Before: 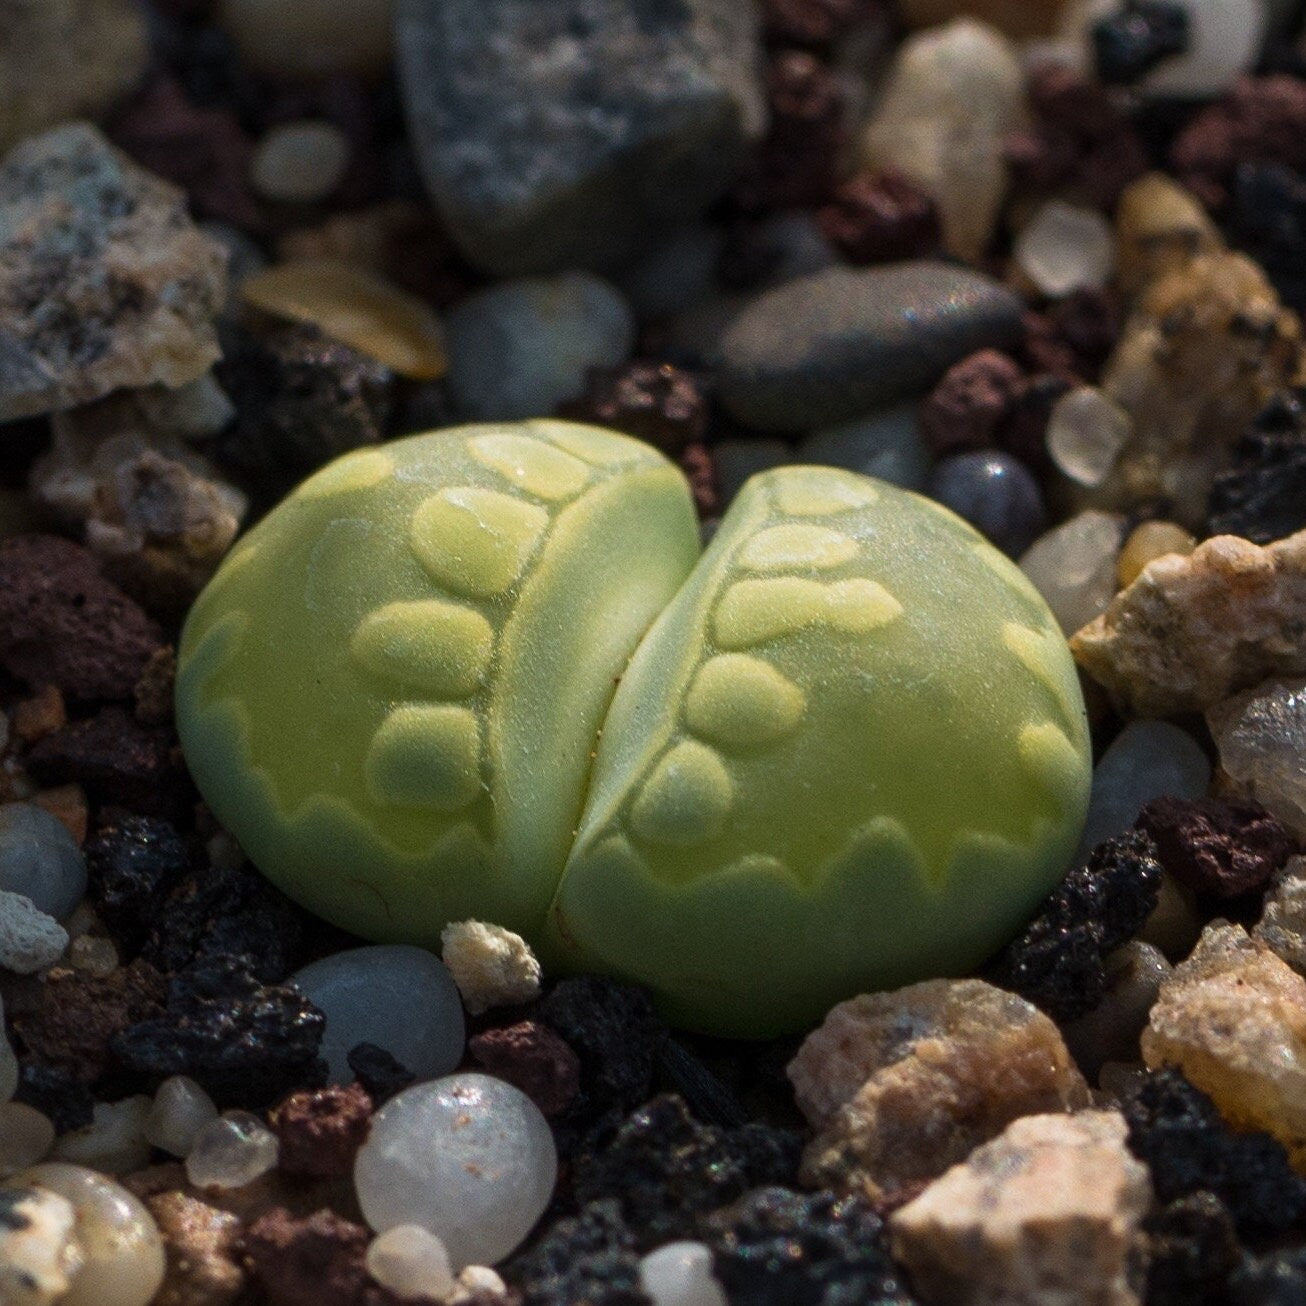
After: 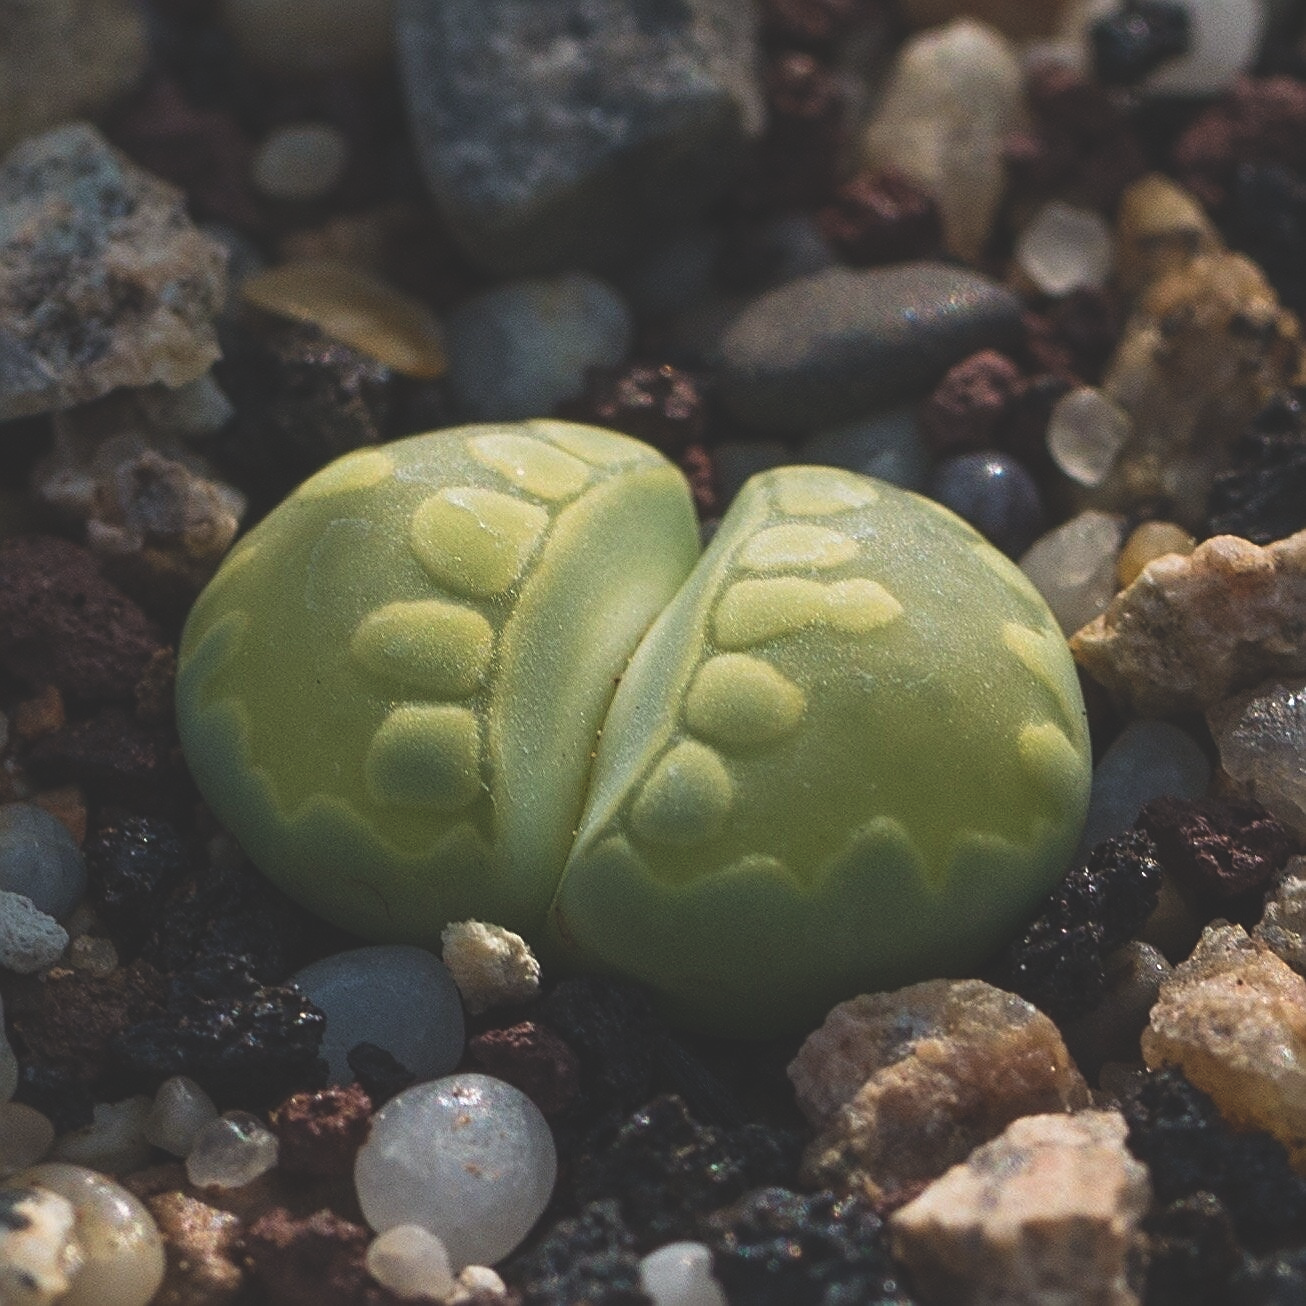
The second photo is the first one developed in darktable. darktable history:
sharpen: on, module defaults
exposure: black level correction -0.025, exposure -0.117 EV, compensate highlight preservation false
